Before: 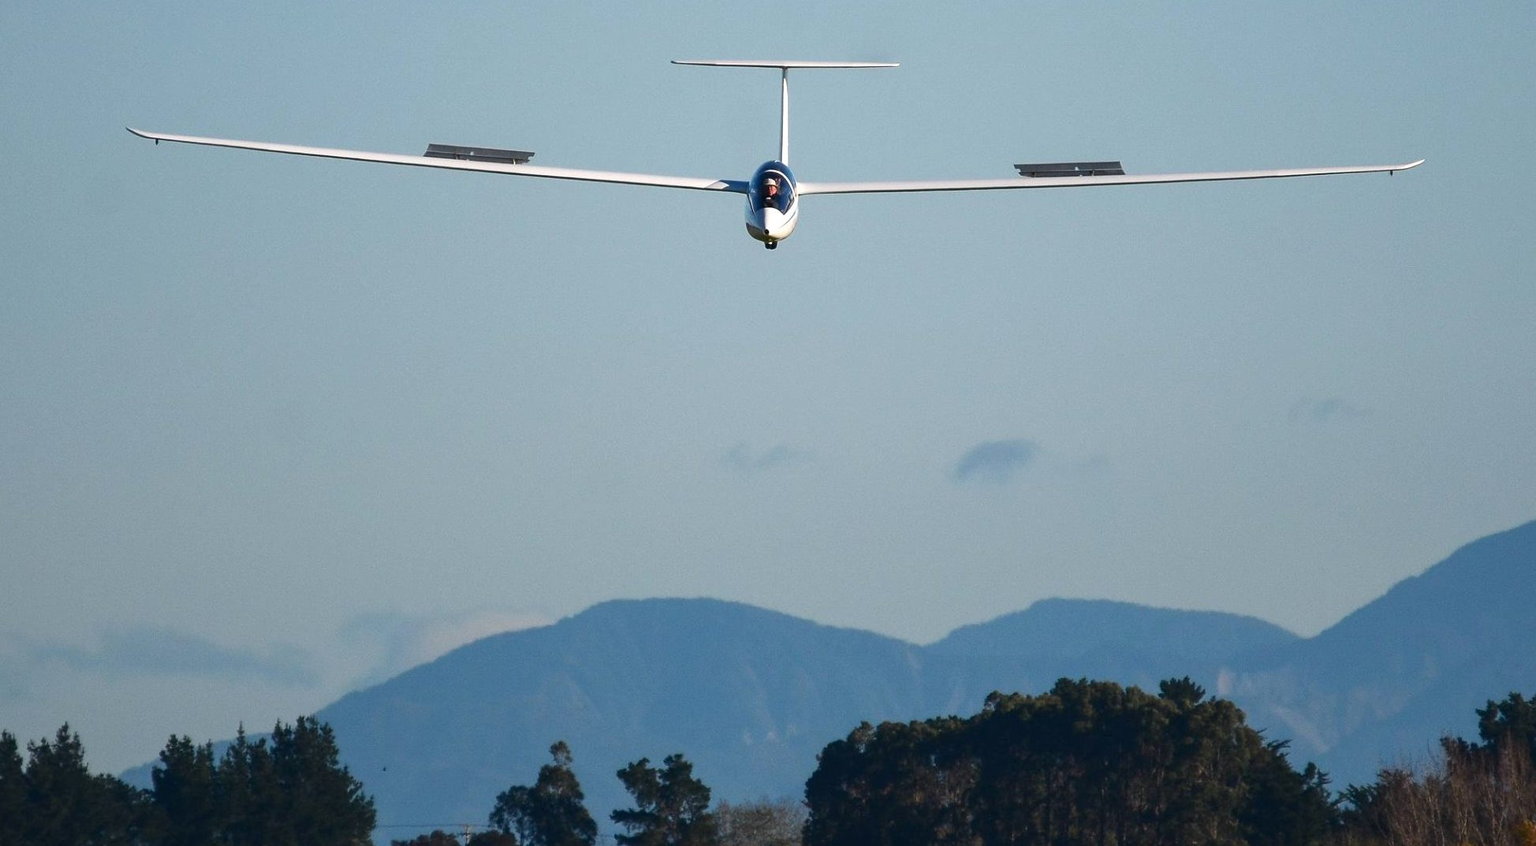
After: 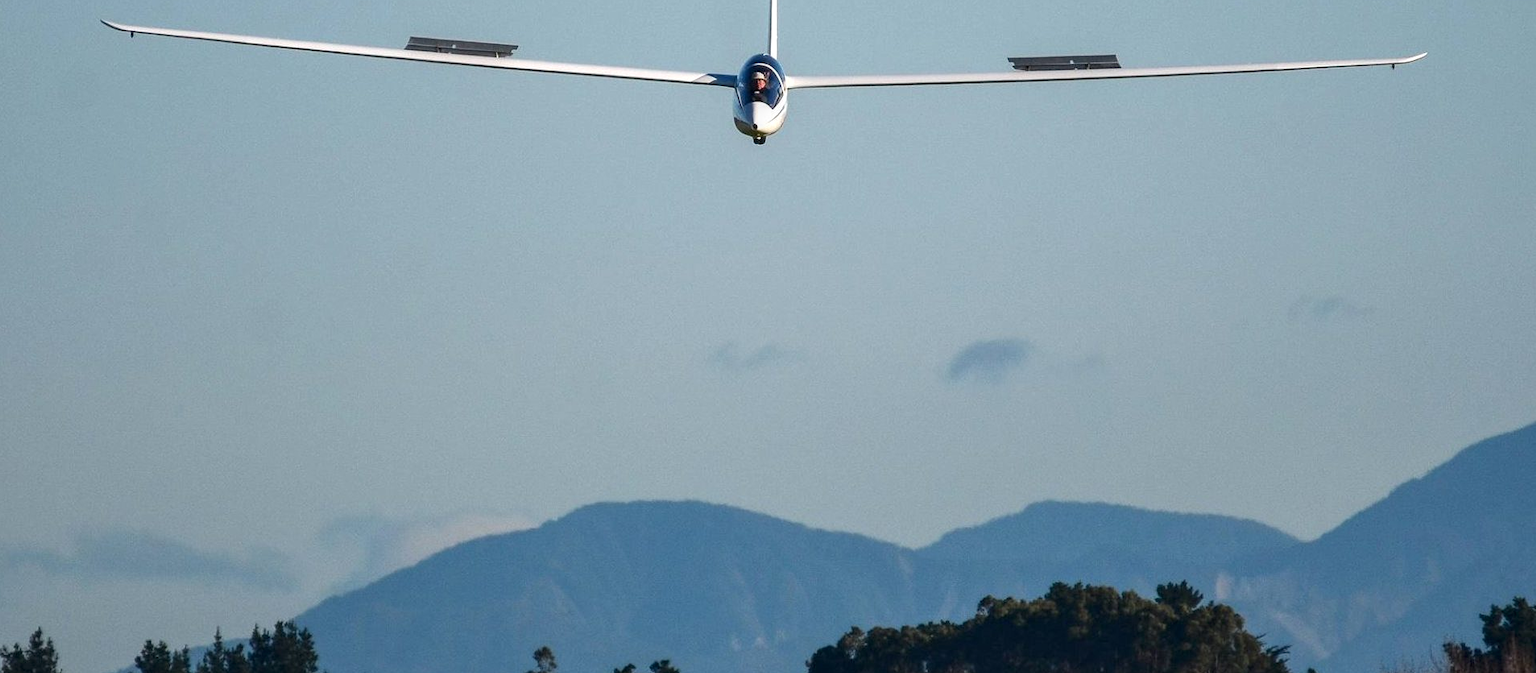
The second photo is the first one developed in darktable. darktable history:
local contrast: on, module defaults
crop and rotate: left 1.814%, top 12.818%, right 0.25%, bottom 9.225%
